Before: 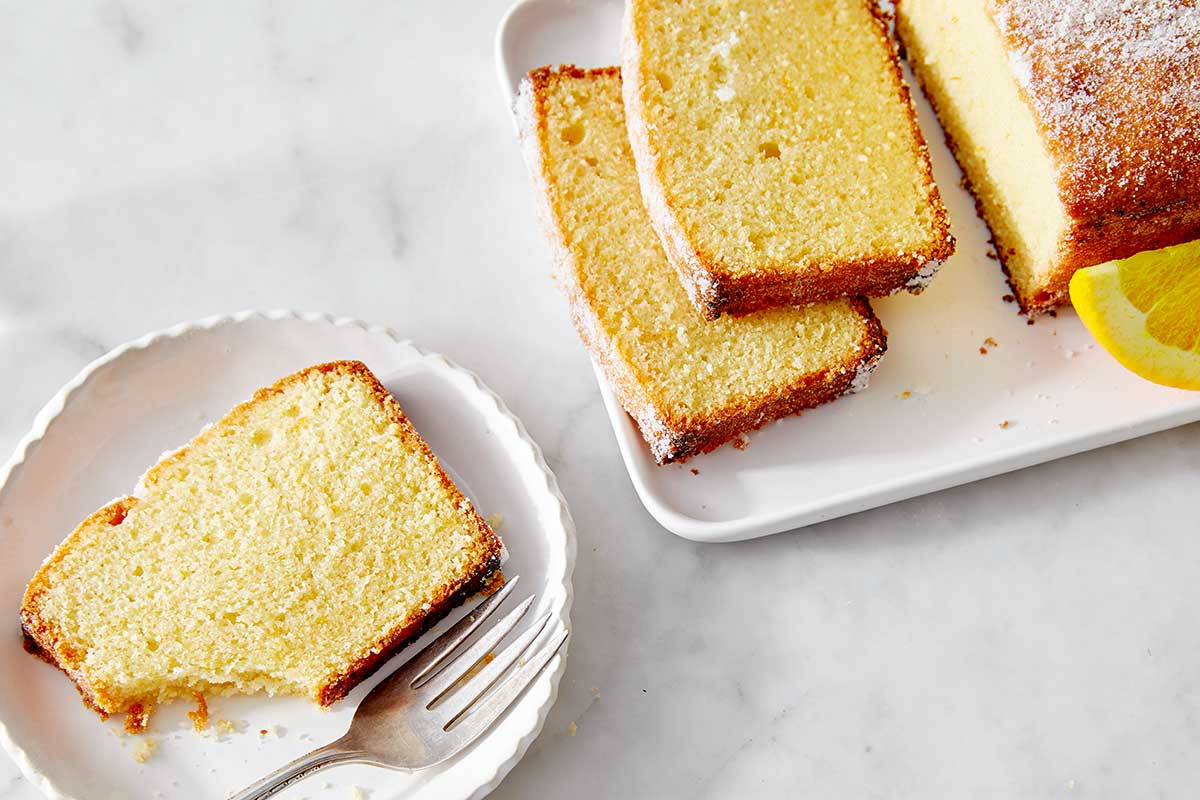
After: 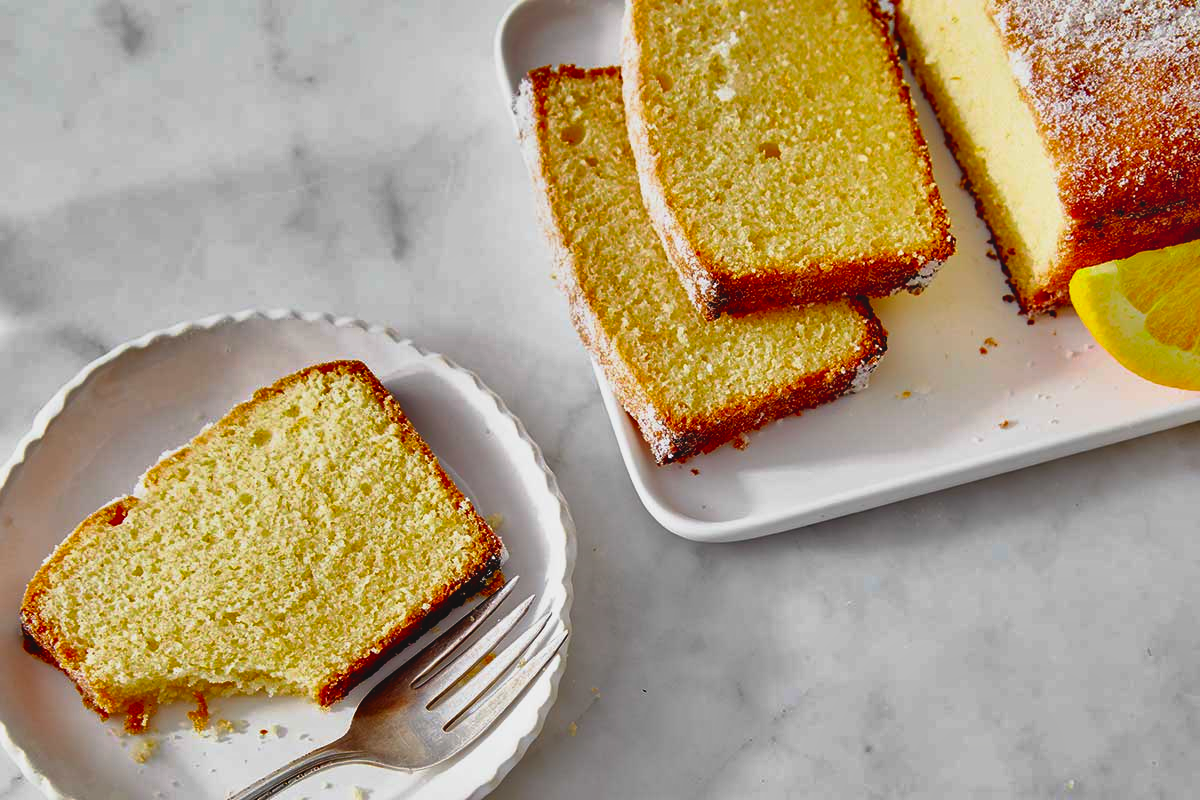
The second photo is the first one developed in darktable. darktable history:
tone equalizer: -8 EV -0.434 EV, -7 EV -0.411 EV, -6 EV -0.363 EV, -5 EV -0.26 EV, -3 EV 0.246 EV, -2 EV 0.309 EV, -1 EV 0.404 EV, +0 EV 0.404 EV, edges refinement/feathering 500, mask exposure compensation -1.57 EV, preserve details no
contrast brightness saturation: contrast -0.276
tone curve: curves: ch0 [(0, 0) (0.224, 0.12) (0.375, 0.296) (0.528, 0.472) (0.681, 0.634) (0.8, 0.766) (0.873, 0.877) (1, 1)], preserve colors none
shadows and highlights: shadows 74.5, highlights -61.02, soften with gaussian
